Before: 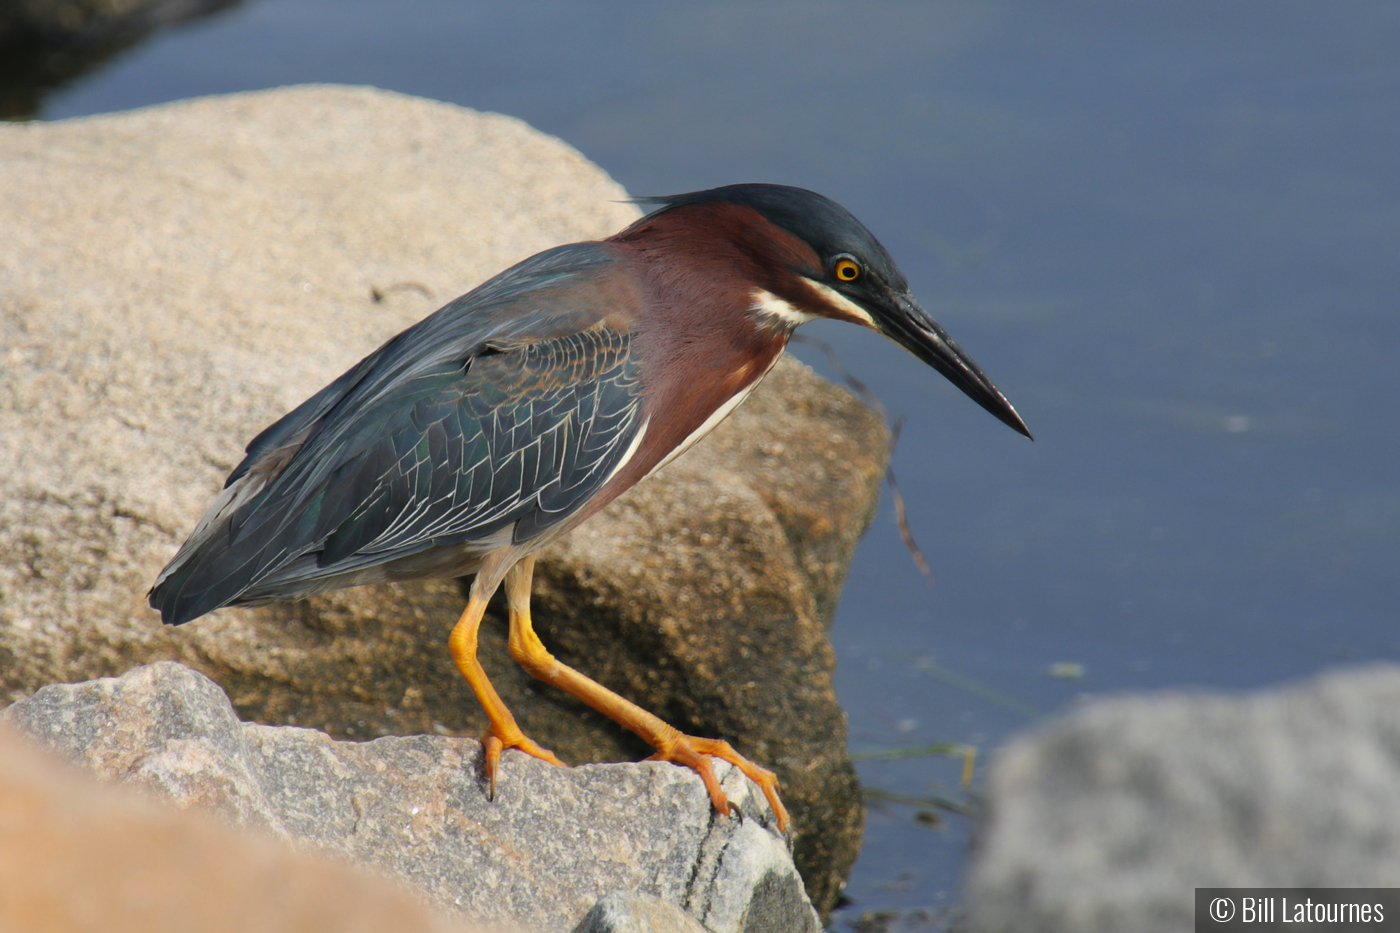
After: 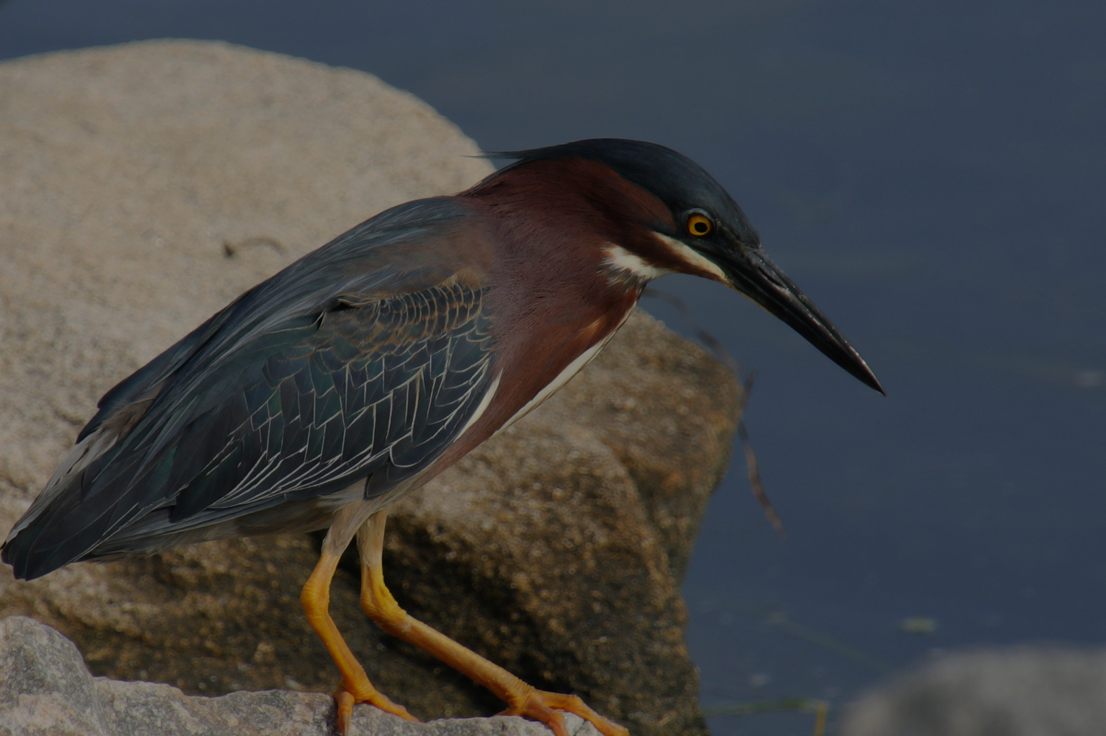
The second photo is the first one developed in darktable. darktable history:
exposure: exposure -1.52 EV, compensate highlight preservation false
crop and rotate: left 10.632%, top 4.999%, right 10.356%, bottom 16.098%
